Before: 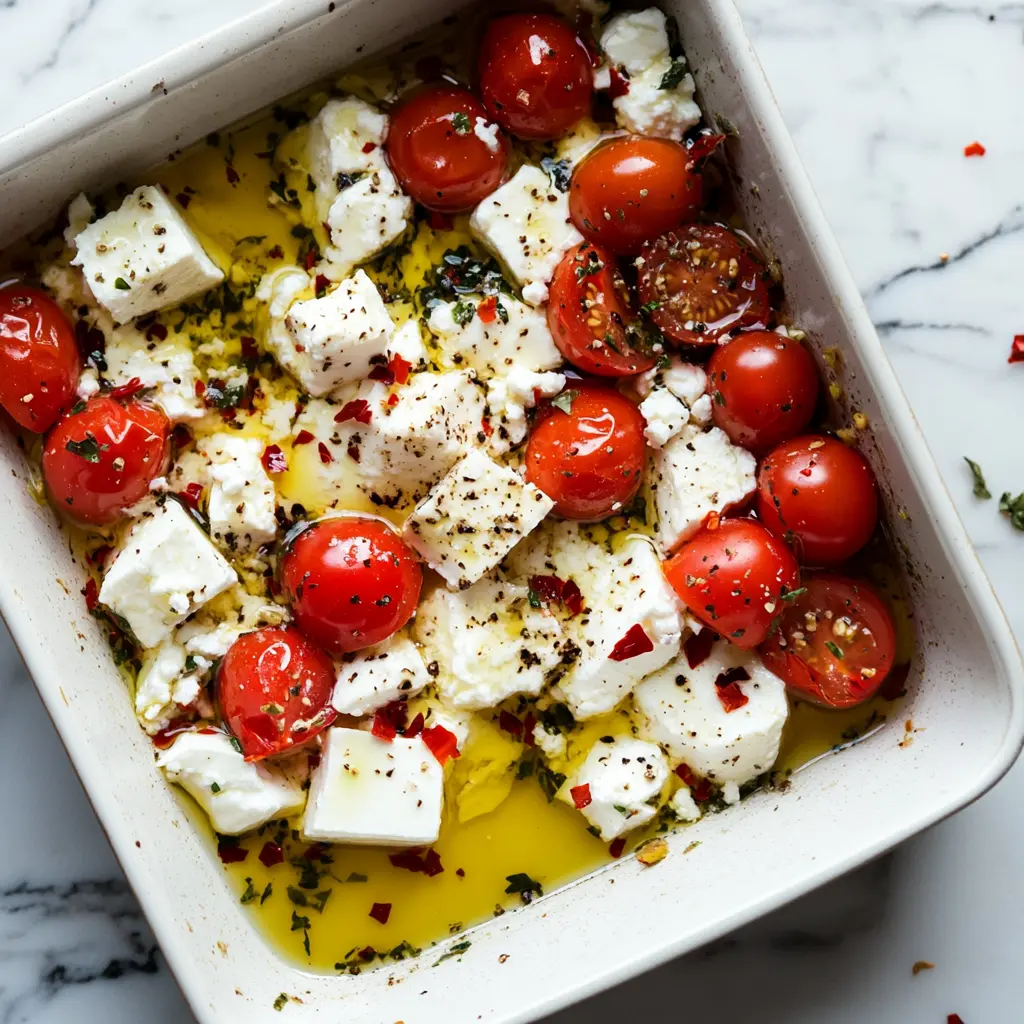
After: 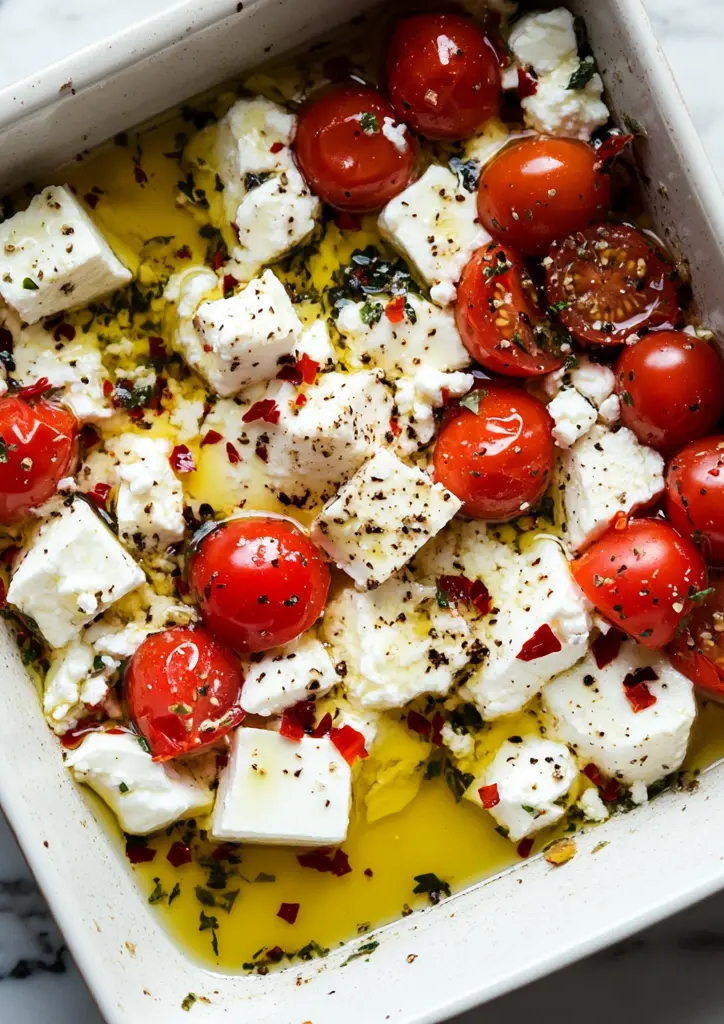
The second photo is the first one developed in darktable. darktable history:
crop and rotate: left 9.067%, right 20.202%
